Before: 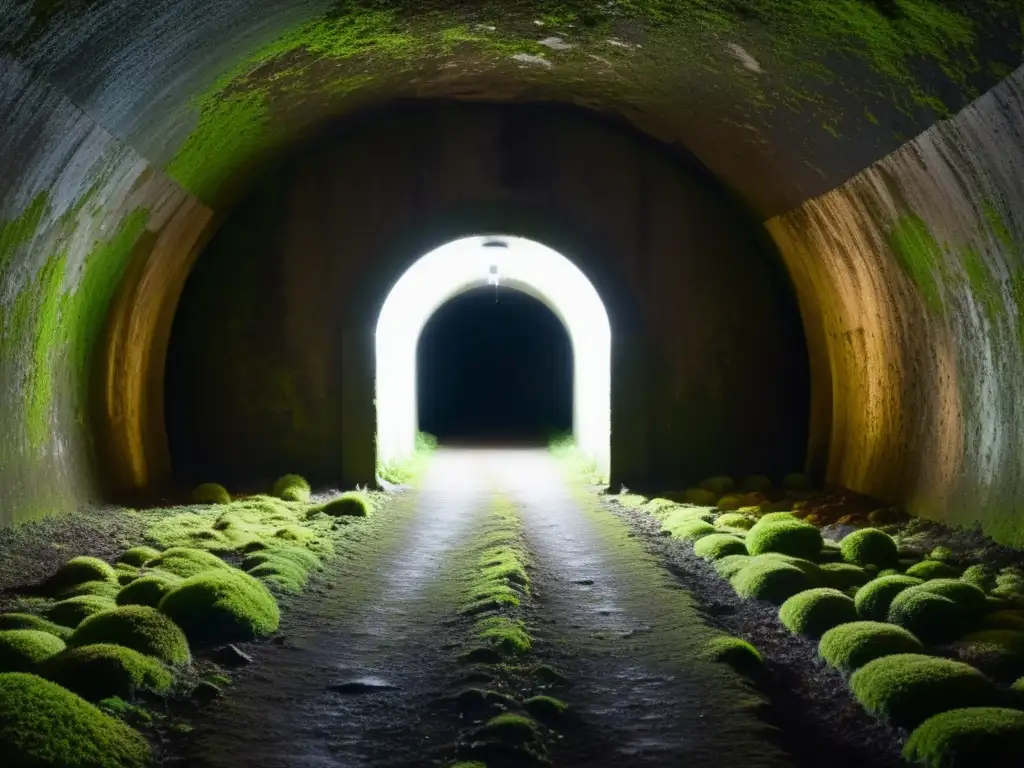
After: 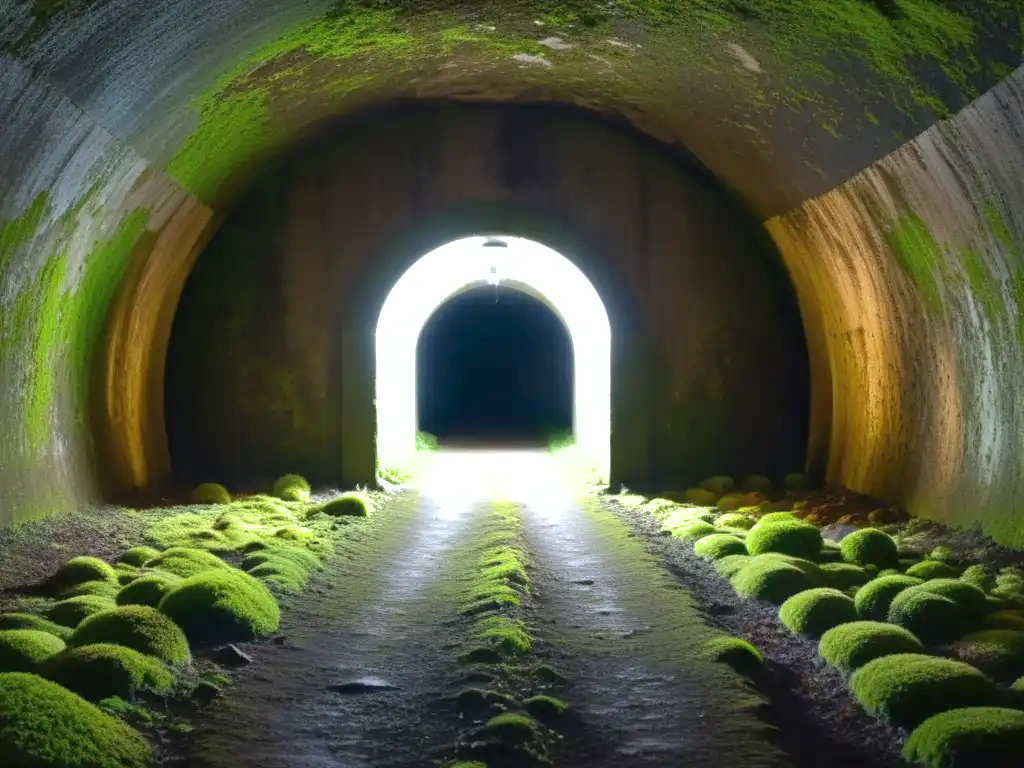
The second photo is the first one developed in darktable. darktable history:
exposure: black level correction 0, exposure 0.499 EV, compensate highlight preservation false
shadows and highlights: on, module defaults
